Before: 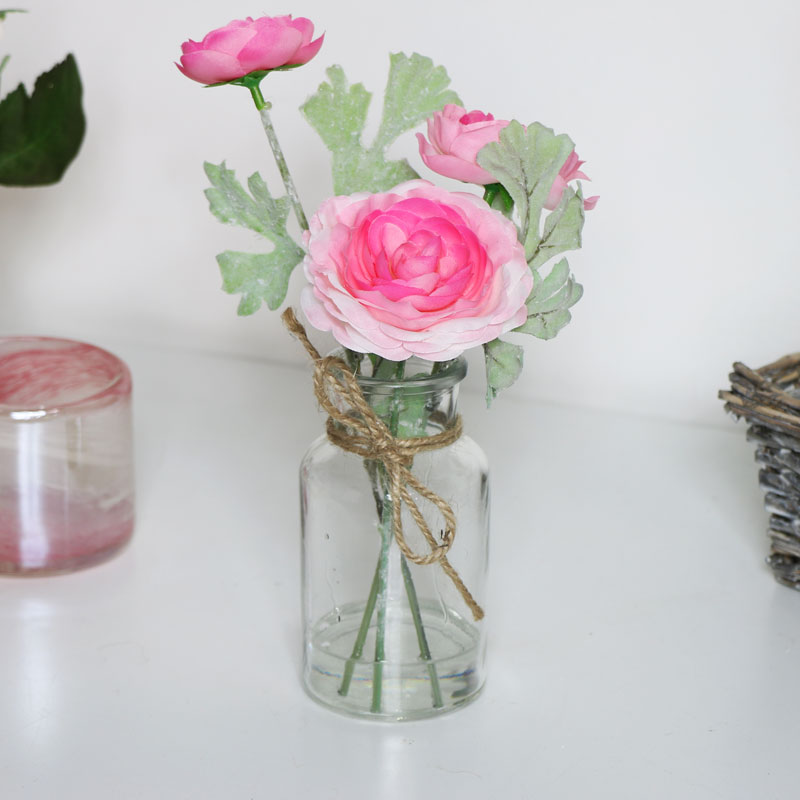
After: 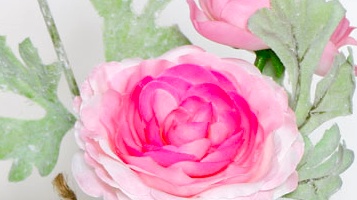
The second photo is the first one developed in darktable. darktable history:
crop: left 28.64%, top 16.832%, right 26.637%, bottom 58.055%
color balance rgb: global offset › luminance -0.51%, perceptual saturation grading › global saturation 27.53%, perceptual saturation grading › highlights -25%, perceptual saturation grading › shadows 25%, perceptual brilliance grading › highlights 6.62%, perceptual brilliance grading › mid-tones 17.07%, perceptual brilliance grading › shadows -5.23%
